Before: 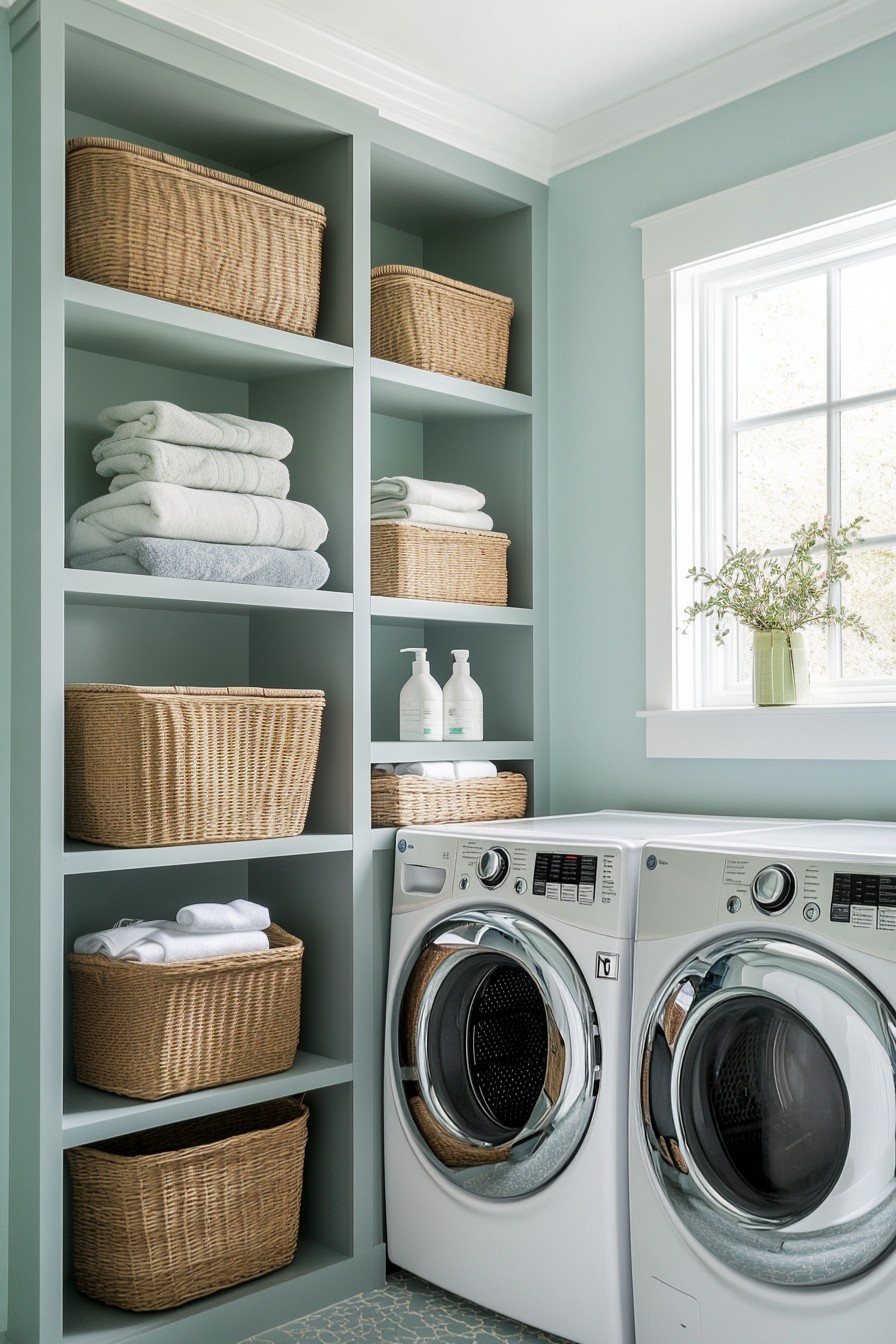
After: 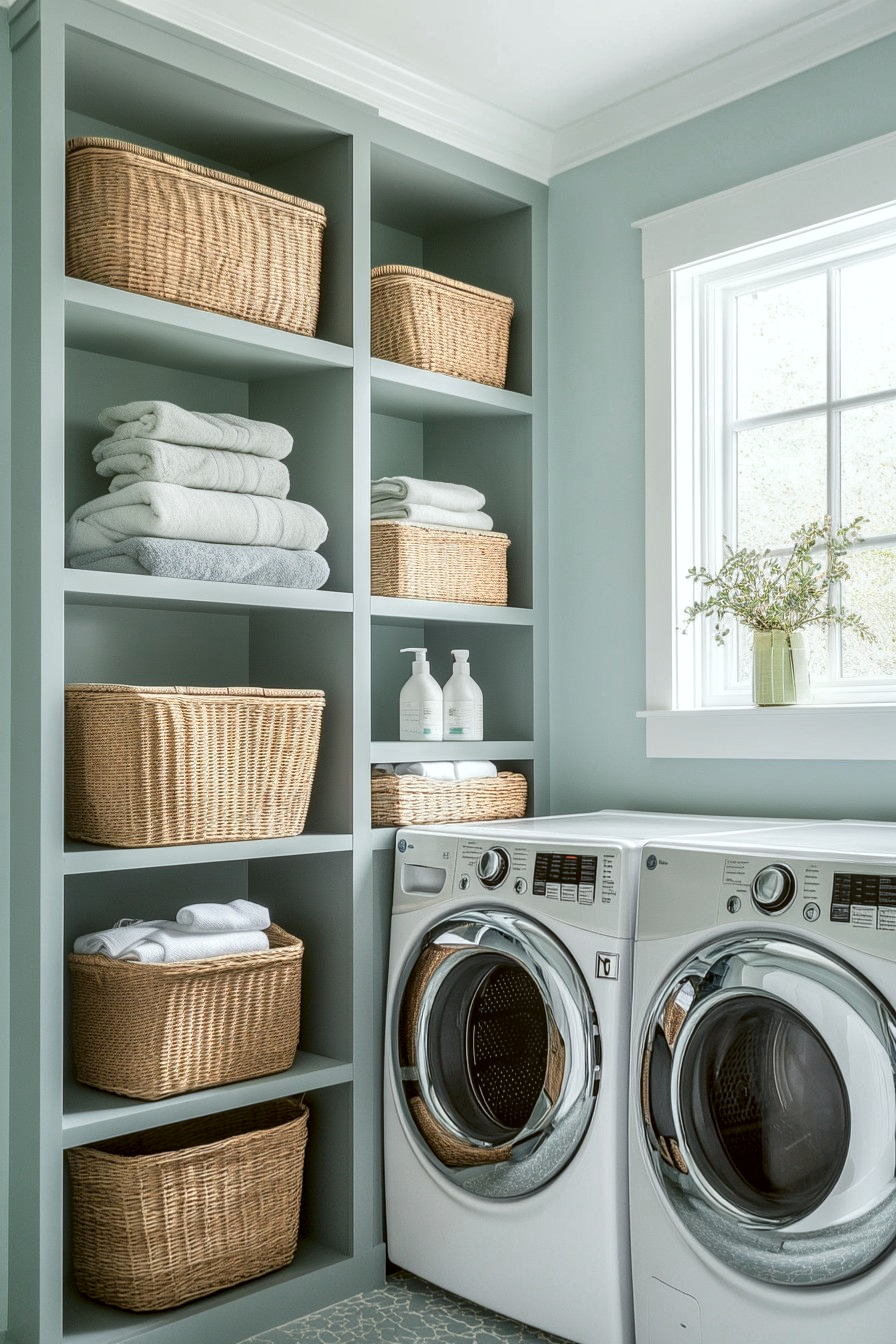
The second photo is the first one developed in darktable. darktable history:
local contrast: detail 130%
color zones: curves: ch0 [(0.018, 0.548) (0.224, 0.64) (0.425, 0.447) (0.675, 0.575) (0.732, 0.579)]; ch1 [(0.066, 0.487) (0.25, 0.5) (0.404, 0.43) (0.75, 0.421) (0.956, 0.421)]; ch2 [(0.044, 0.561) (0.215, 0.465) (0.399, 0.544) (0.465, 0.548) (0.614, 0.447) (0.724, 0.43) (0.882, 0.623) (0.956, 0.632)]
color balance: lift [1.004, 1.002, 1.002, 0.998], gamma [1, 1.007, 1.002, 0.993], gain [1, 0.977, 1.013, 1.023], contrast -3.64%
